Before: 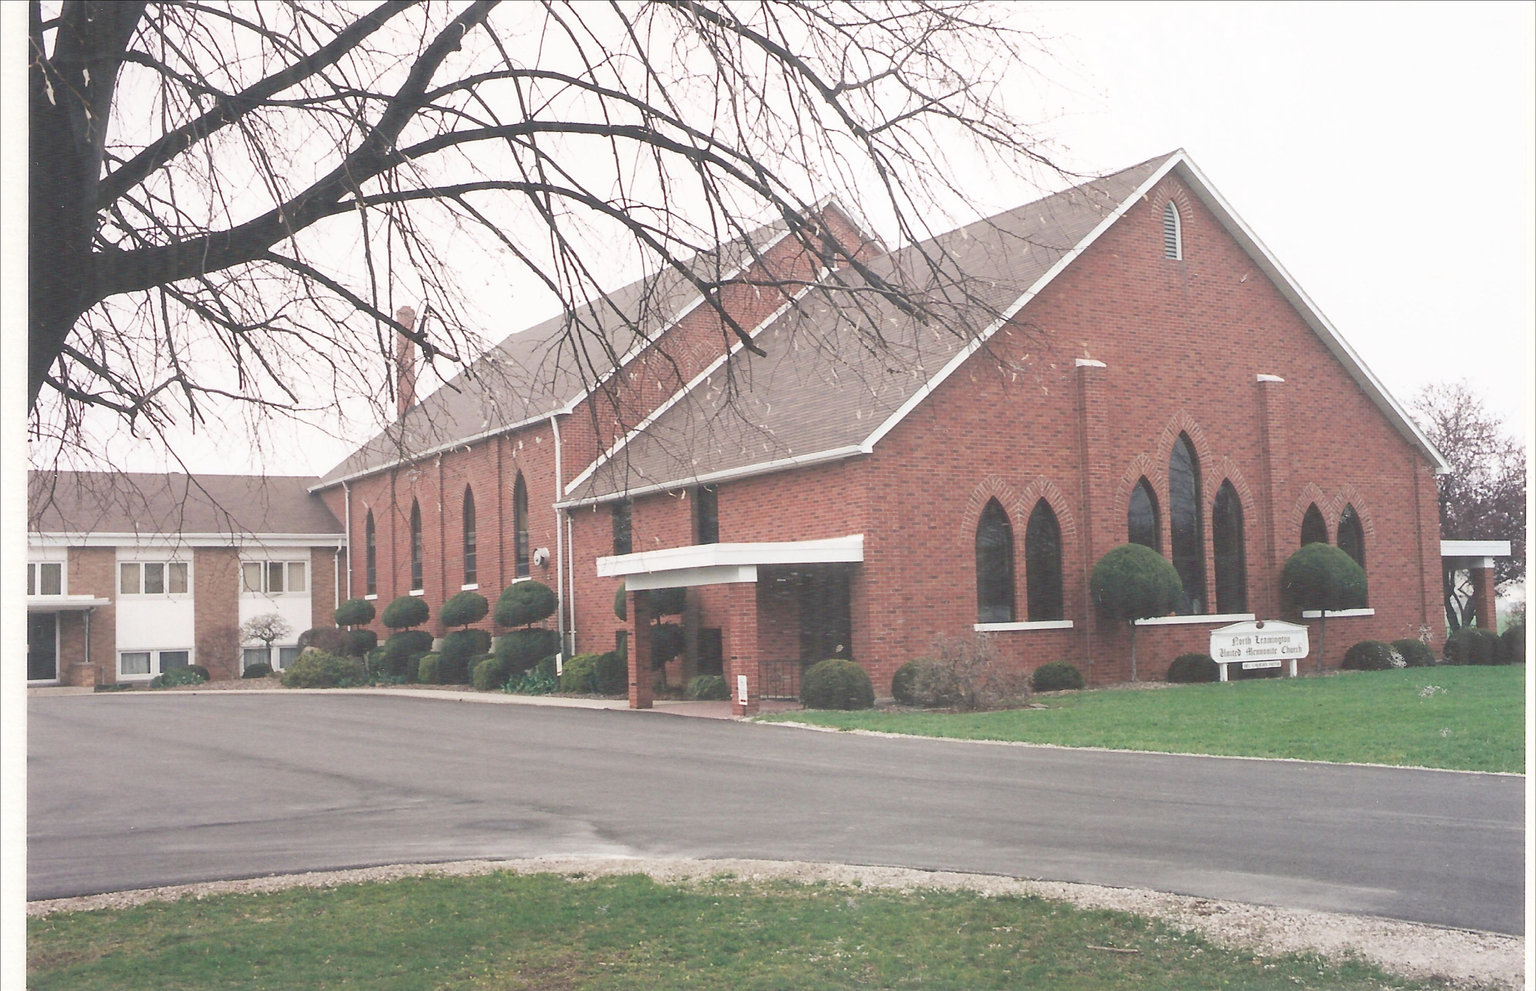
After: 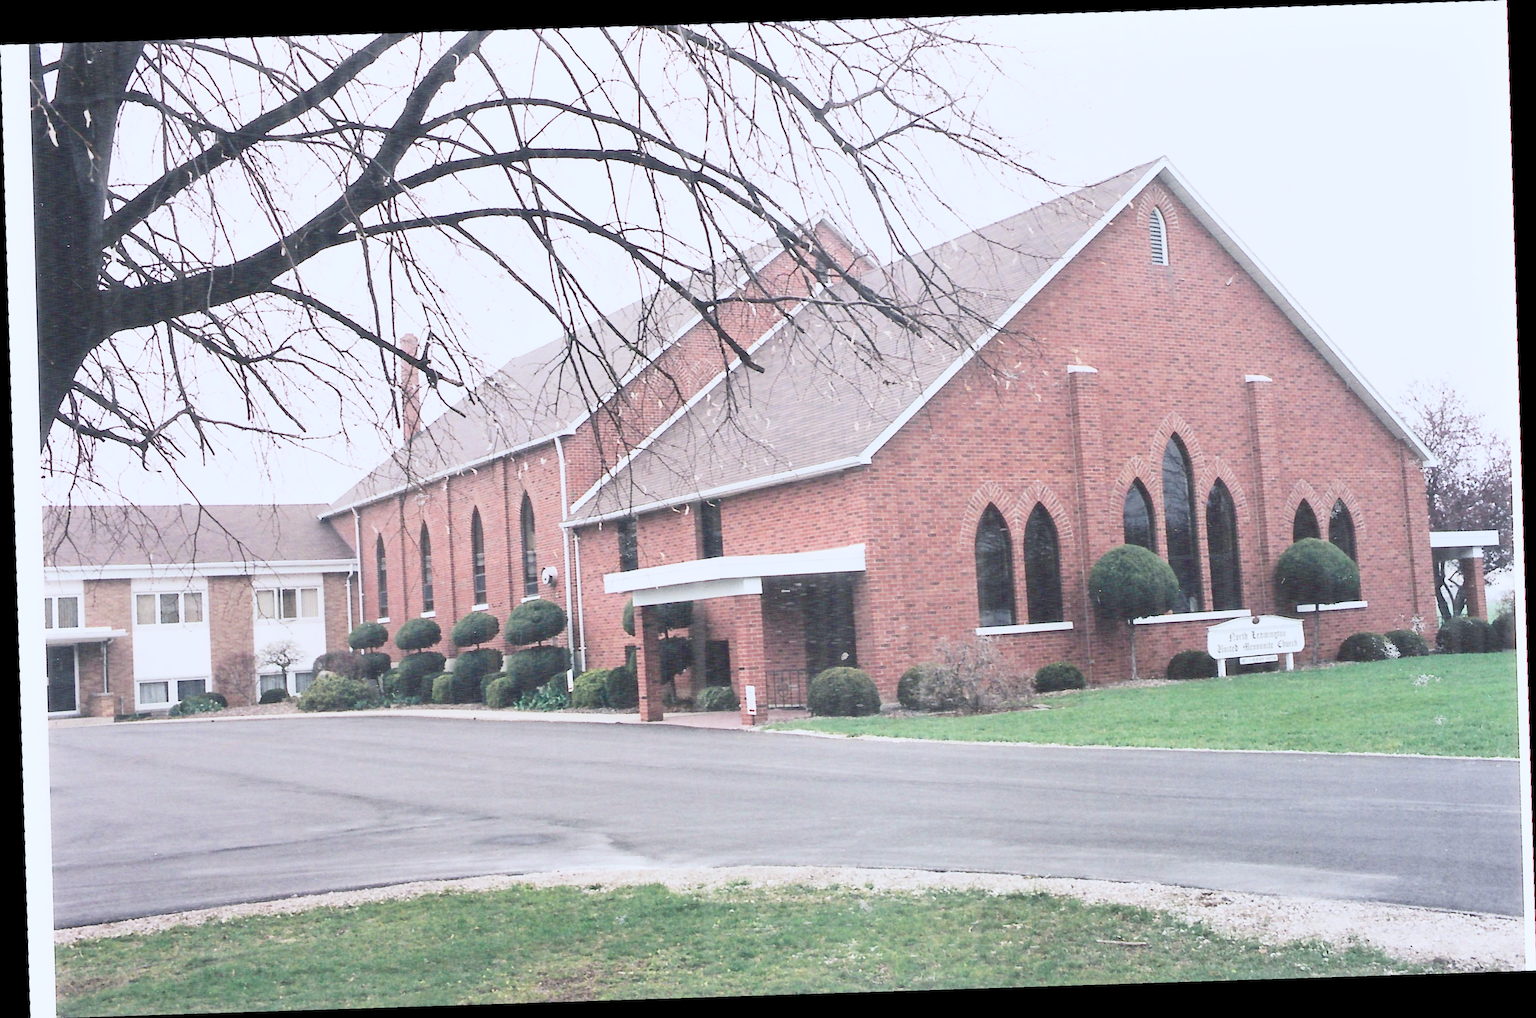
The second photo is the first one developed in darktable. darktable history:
exposure: black level correction 0, exposure 0.7 EV, compensate exposure bias true, compensate highlight preservation false
shadows and highlights: shadows 29.32, highlights -29.32, low approximation 0.01, soften with gaussian
rotate and perspective: rotation -1.77°, lens shift (horizontal) 0.004, automatic cropping off
white balance: red 0.954, blue 1.079
filmic rgb: hardness 4.17, contrast 0.921
contrast brightness saturation: contrast 0.32, brightness -0.08, saturation 0.17
